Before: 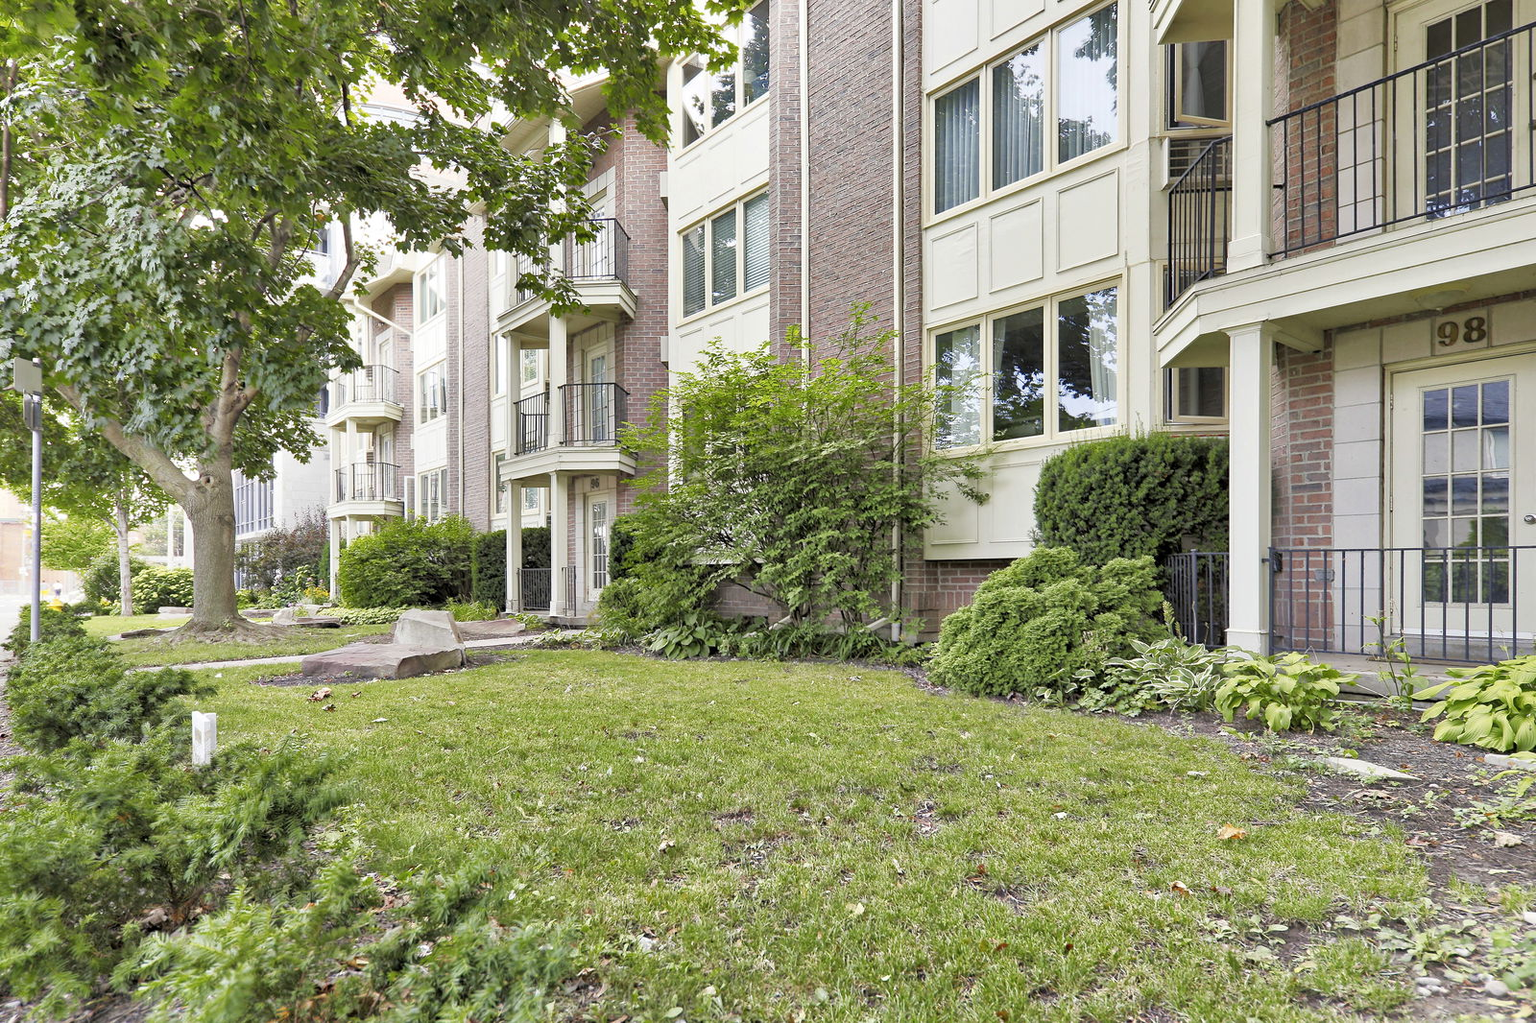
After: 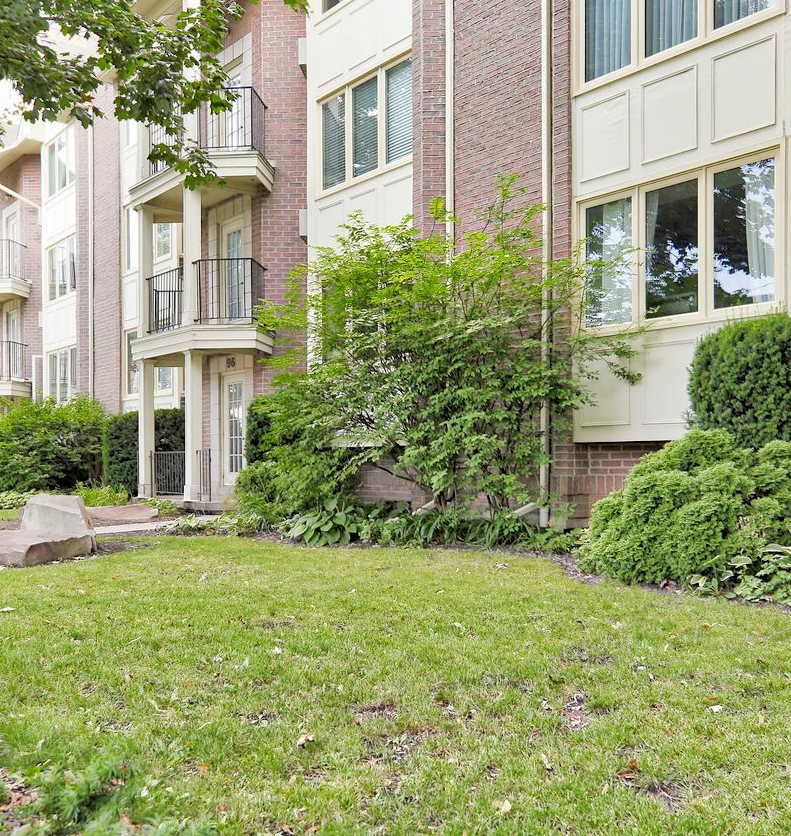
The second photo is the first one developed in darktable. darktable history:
crop and rotate: angle 0.02°, left 24.353%, top 13.219%, right 26.156%, bottom 8.224%
base curve: curves: ch0 [(0, 0) (0.262, 0.32) (0.722, 0.705) (1, 1)]
